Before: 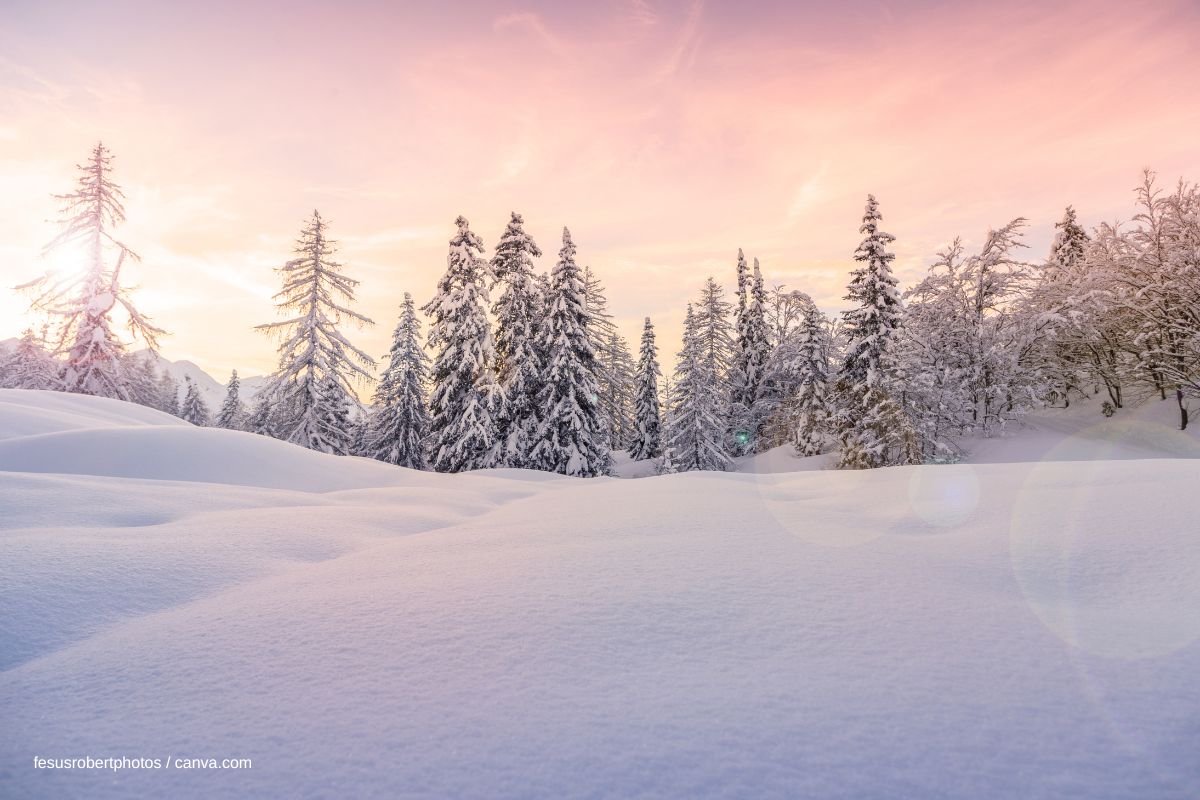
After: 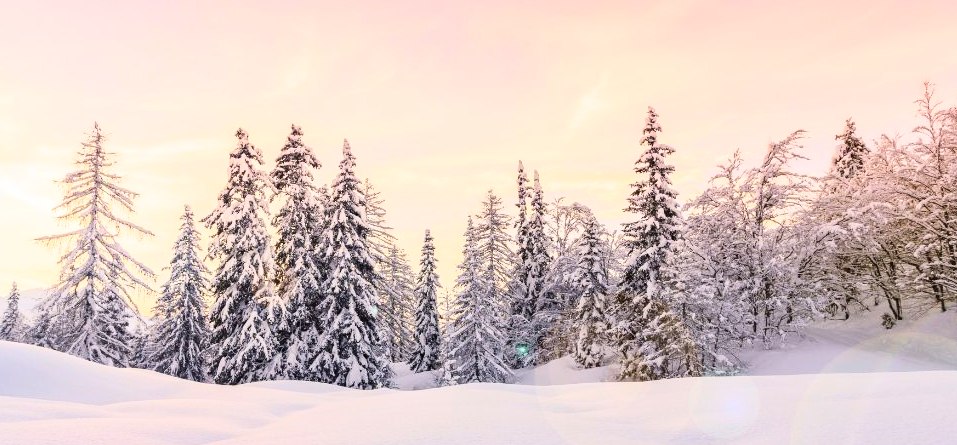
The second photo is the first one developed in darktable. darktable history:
crop: left 18.359%, top 11.076%, right 1.834%, bottom 33.298%
shadows and highlights: shadows 21.03, highlights -36.01, soften with gaussian
base curve: curves: ch0 [(0, 0) (0.028, 0.03) (0.121, 0.232) (0.46, 0.748) (0.859, 0.968) (1, 1)]
